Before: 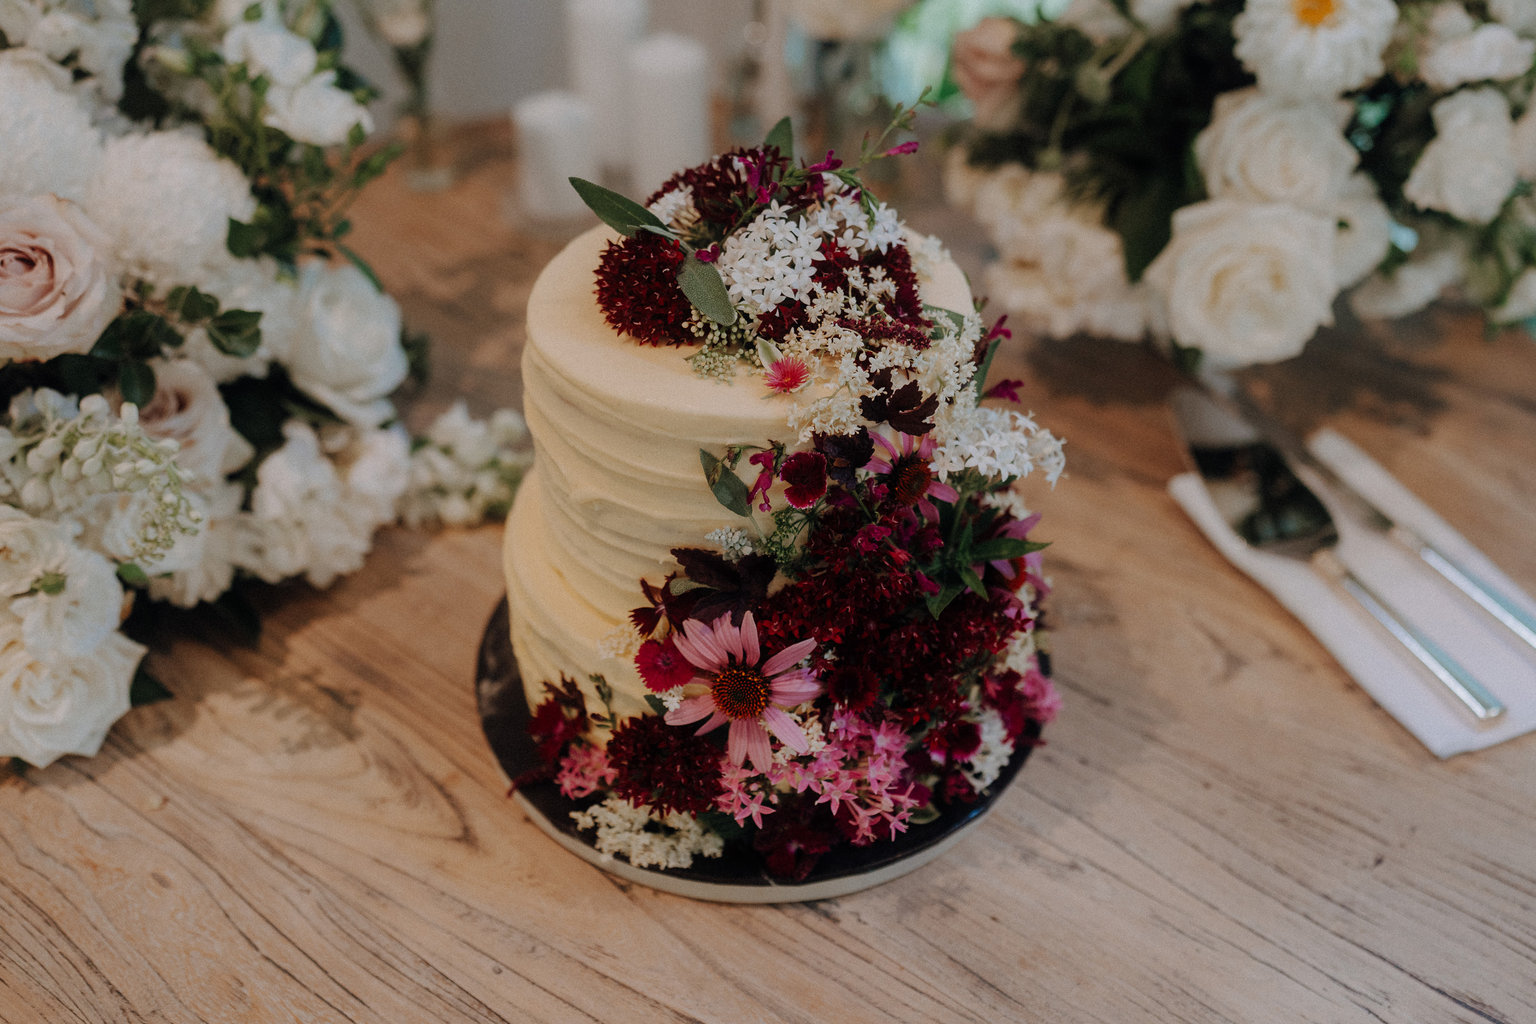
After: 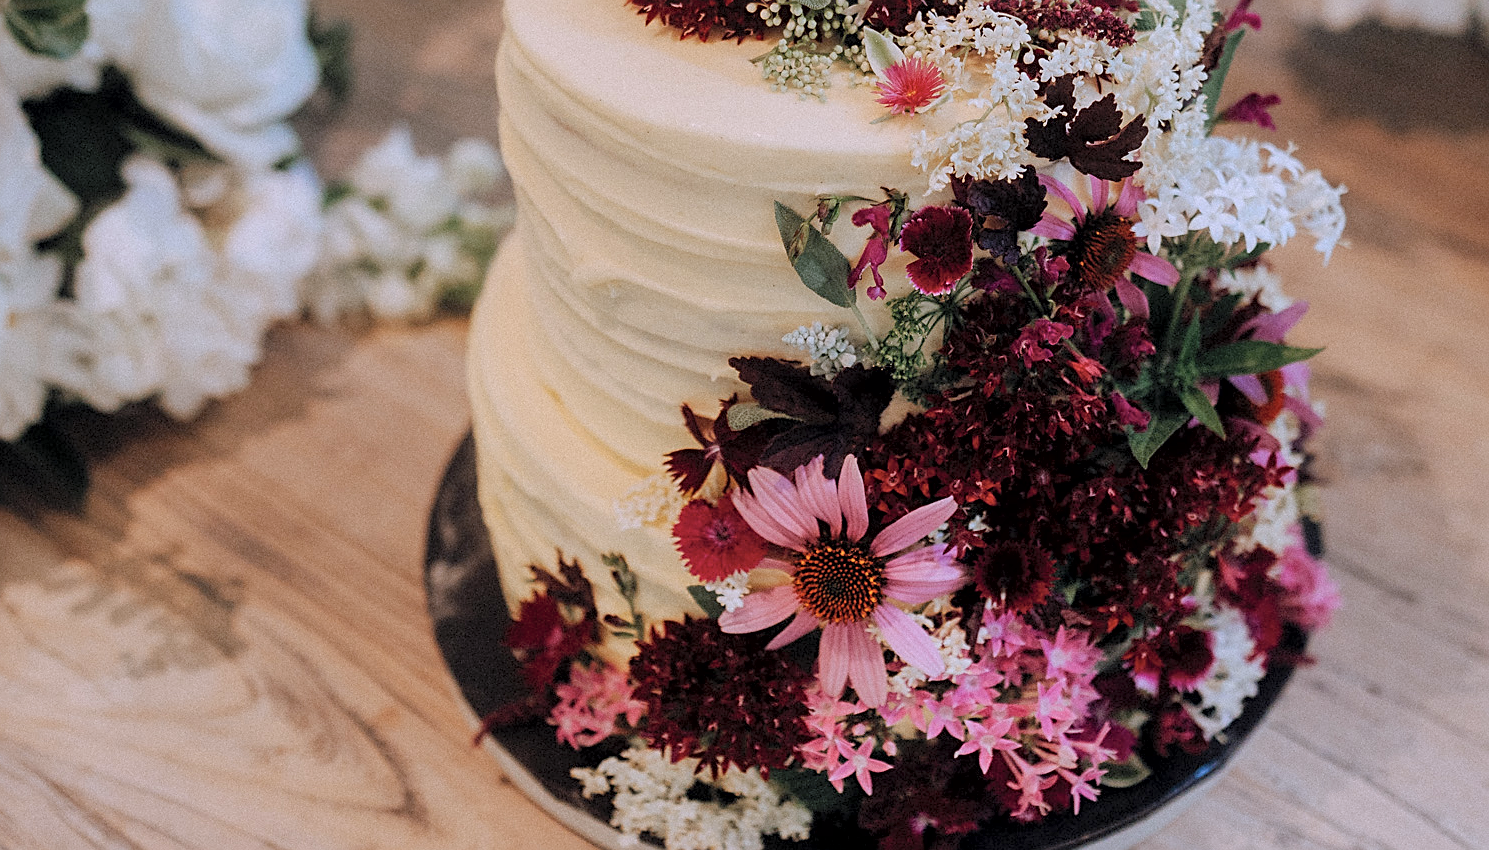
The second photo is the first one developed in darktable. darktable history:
crop: left 13.312%, top 31.28%, right 24.627%, bottom 15.582%
fill light: on, module defaults
shadows and highlights: shadows 37.27, highlights -28.18, soften with gaussian
sharpen: on, module defaults
exposure: black level correction 0.001, exposure 0.3 EV, compensate highlight preservation false
white balance: red 0.967, blue 1.119, emerald 0.756
contrast brightness saturation: brightness 0.15
